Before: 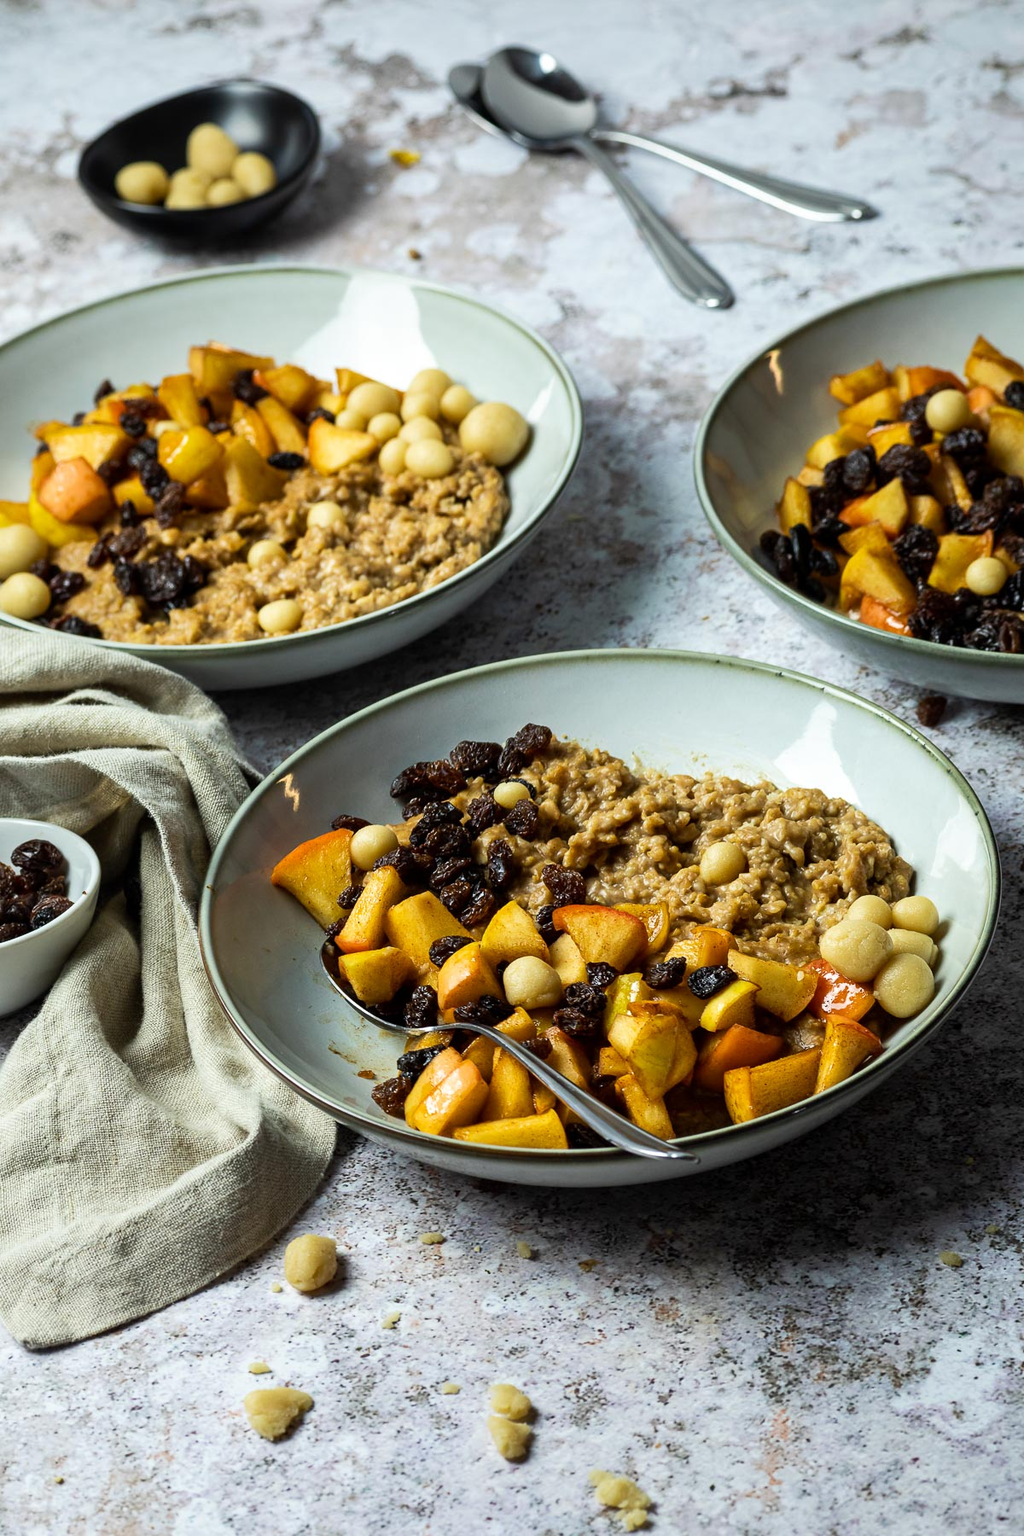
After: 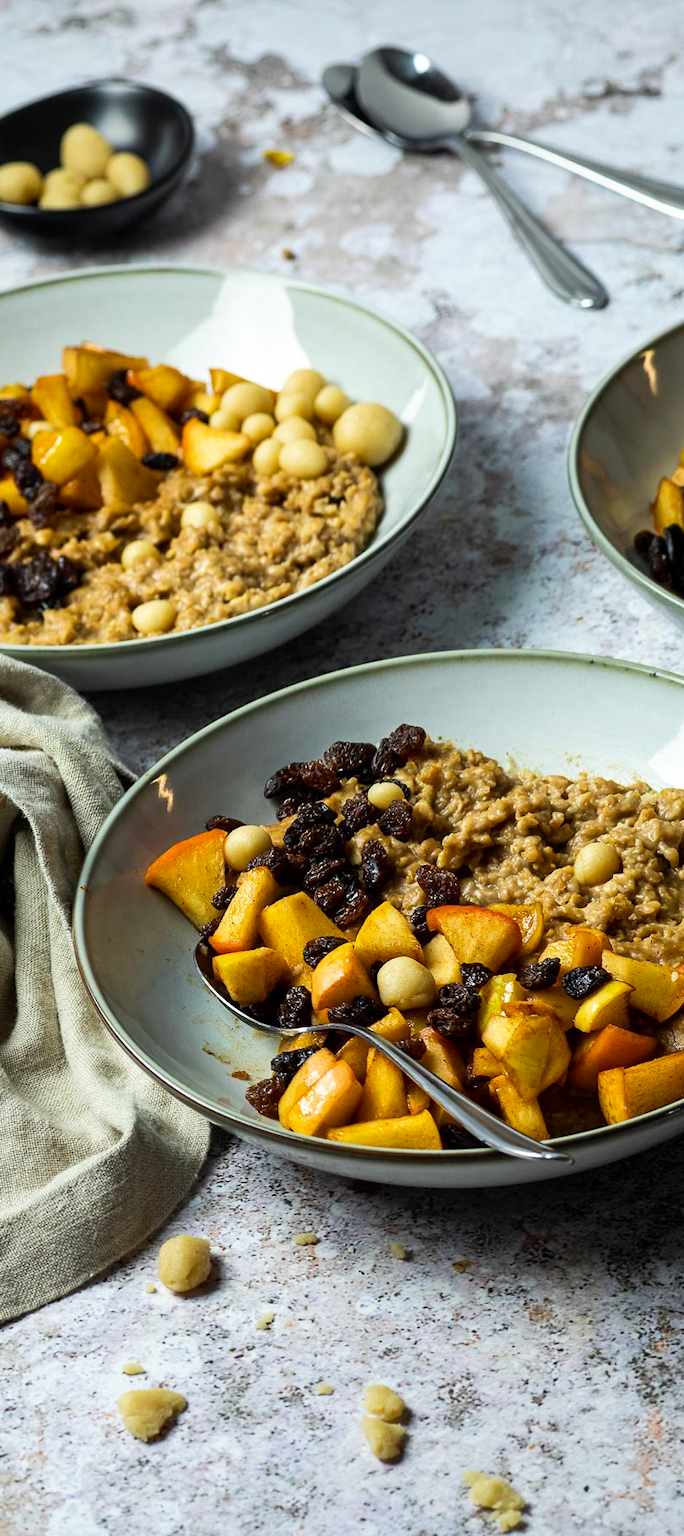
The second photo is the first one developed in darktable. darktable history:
contrast brightness saturation: contrast 0.036, saturation 0.07
crop and rotate: left 12.389%, right 20.764%
